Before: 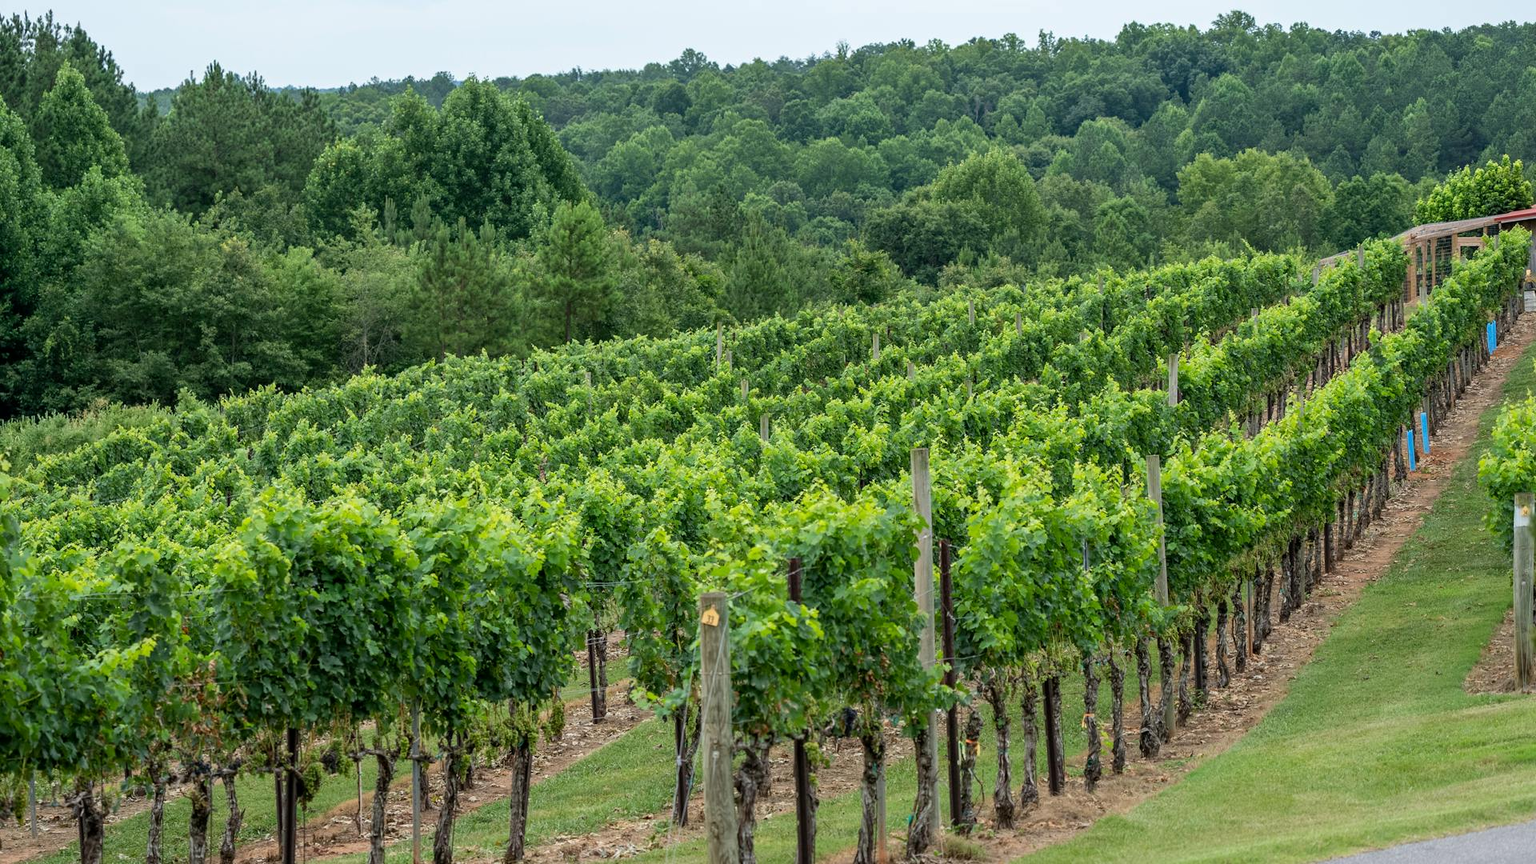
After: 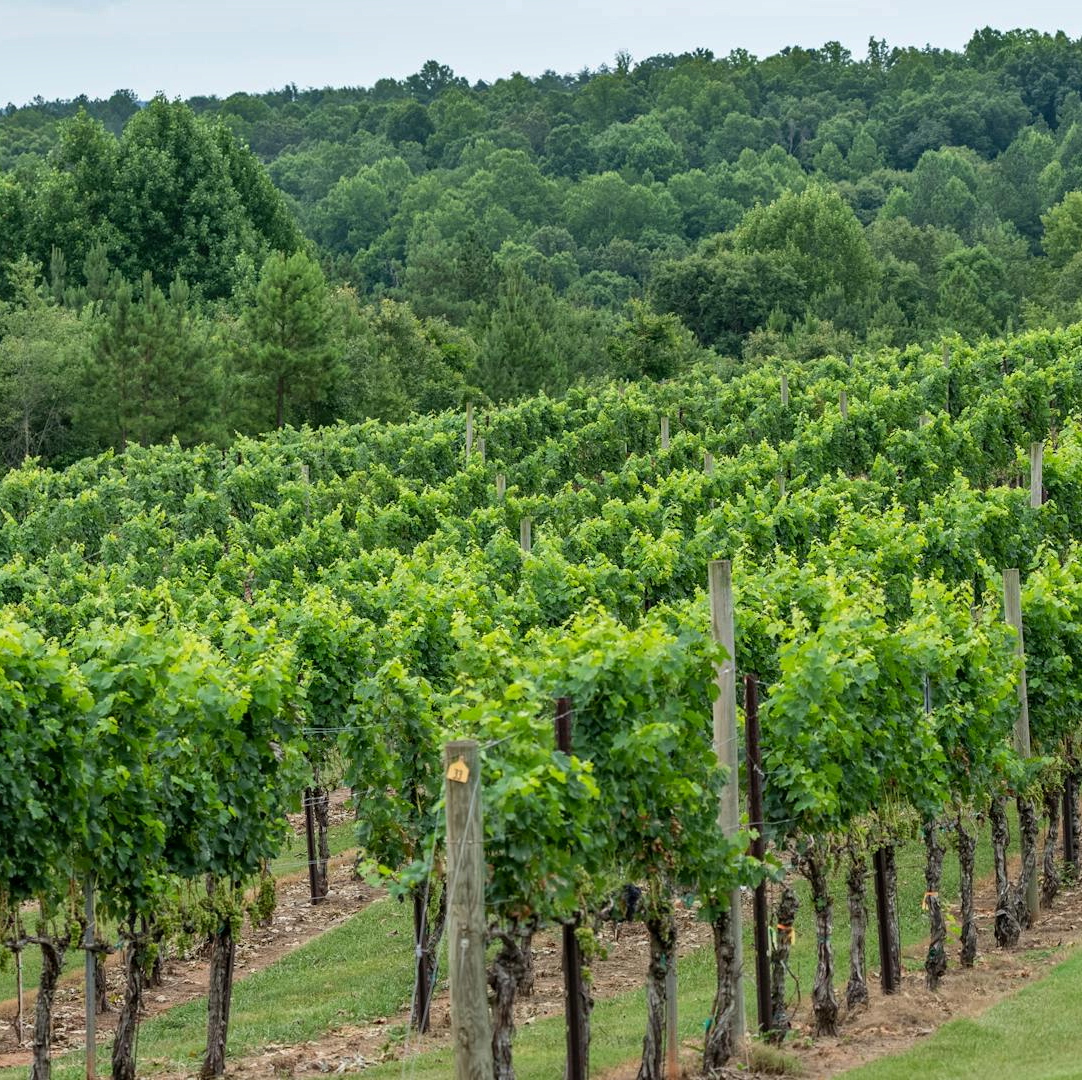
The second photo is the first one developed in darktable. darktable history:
crop and rotate: left 22.447%, right 21.151%
shadows and highlights: shadows 30.66, highlights -62.77, soften with gaussian
